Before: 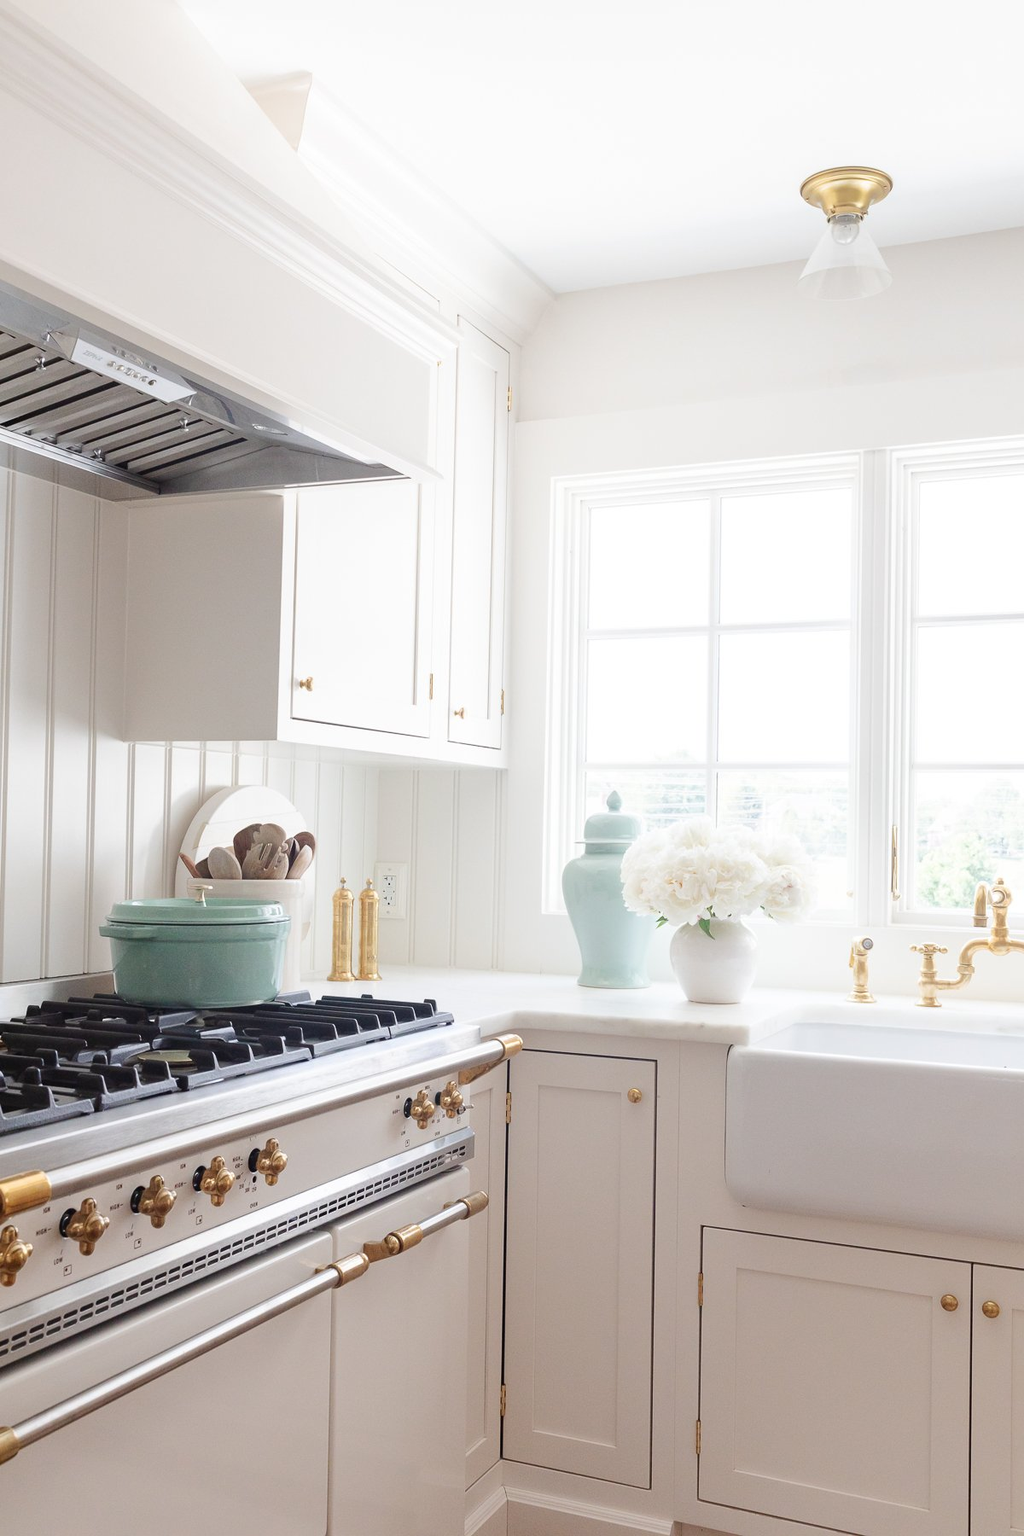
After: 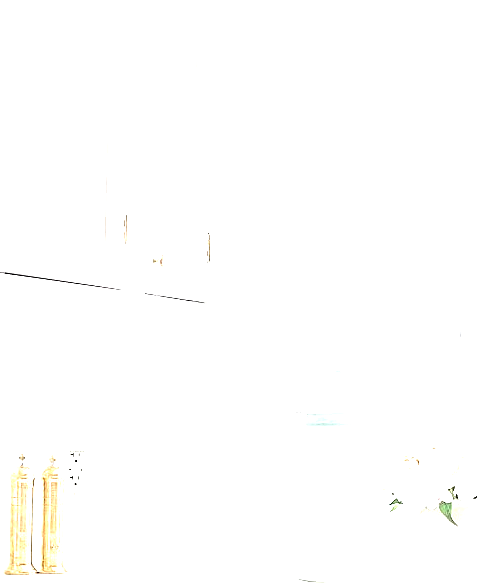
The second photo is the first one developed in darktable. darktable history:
sharpen: amount 0.906
tone equalizer: -8 EV -1.12 EV, -7 EV -0.978 EV, -6 EV -0.85 EV, -5 EV -0.586 EV, -3 EV 0.587 EV, -2 EV 0.86 EV, -1 EV 1 EV, +0 EV 1.07 EV, edges refinement/feathering 500, mask exposure compensation -1.57 EV, preserve details no
crop: left 31.672%, top 31.989%, right 27.767%, bottom 35.381%
exposure: black level correction 0.012, exposure 0.69 EV, compensate highlight preservation false
